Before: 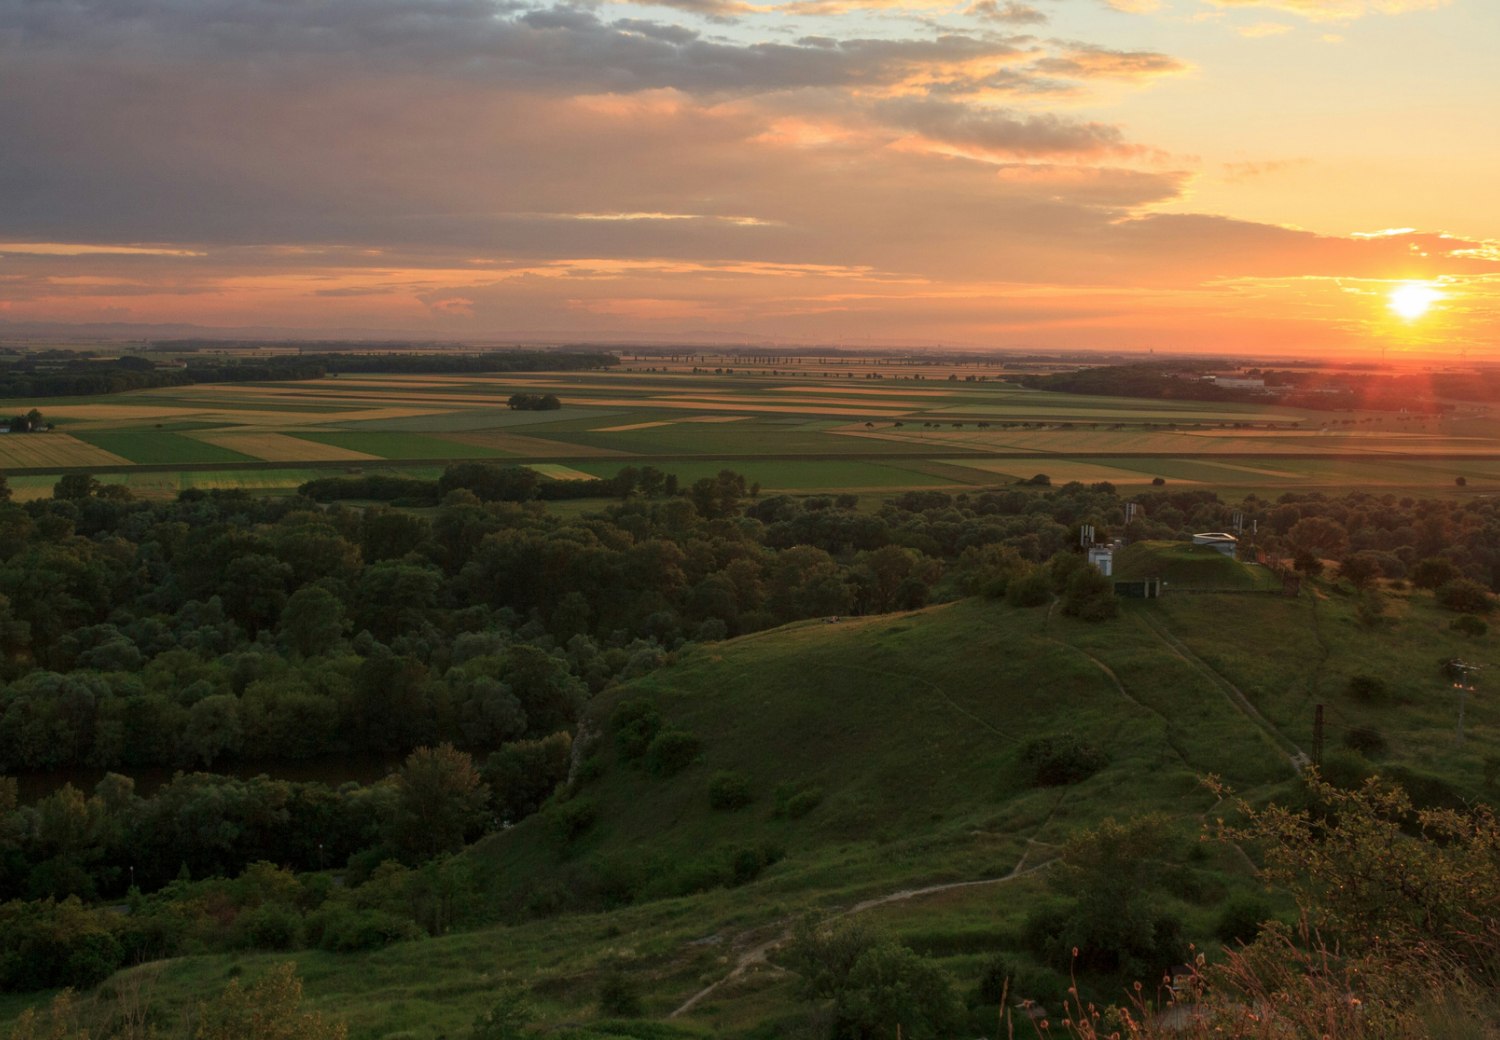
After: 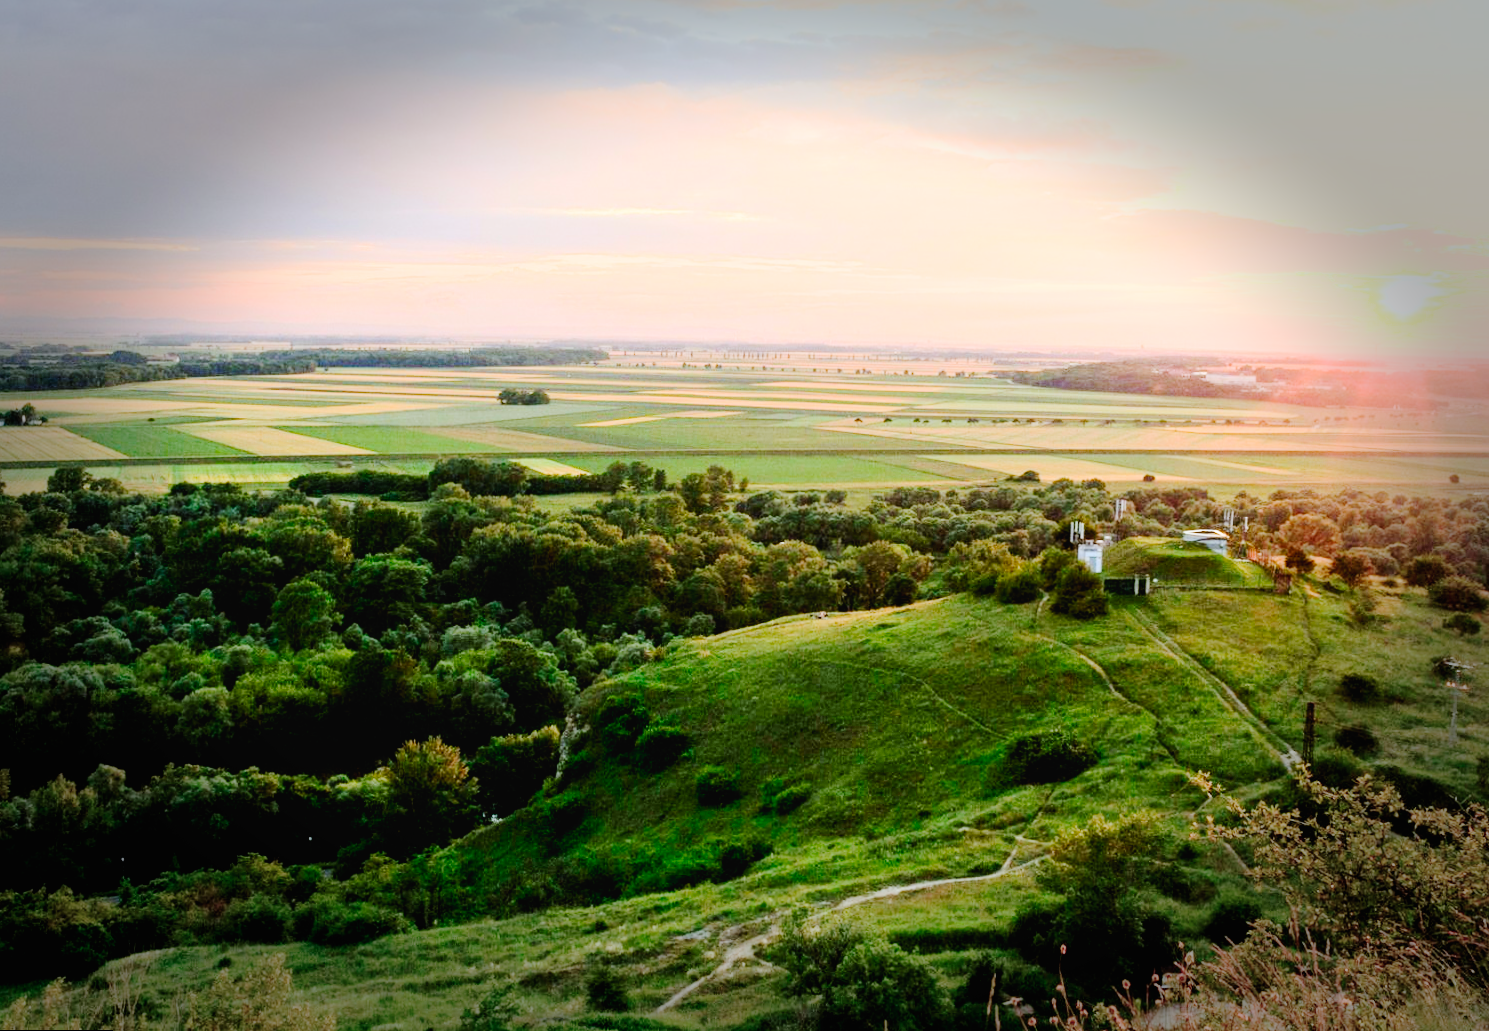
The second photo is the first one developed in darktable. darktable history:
vignetting: fall-off start 66.7%, fall-off radius 39.74%, brightness -0.576, saturation -0.258, automatic ratio true, width/height ratio 0.671, dithering 16-bit output
contrast brightness saturation: contrast 0.2, brightness 0.16, saturation 0.22
tone curve: curves: ch0 [(0, 0) (0.003, 0.019) (0.011, 0.021) (0.025, 0.023) (0.044, 0.026) (0.069, 0.037) (0.1, 0.059) (0.136, 0.088) (0.177, 0.138) (0.224, 0.199) (0.277, 0.279) (0.335, 0.376) (0.399, 0.481) (0.468, 0.581) (0.543, 0.658) (0.623, 0.735) (0.709, 0.8) (0.801, 0.861) (0.898, 0.928) (1, 1)], preserve colors none
filmic rgb: black relative exposure -7.65 EV, white relative exposure 4.56 EV, hardness 3.61
rotate and perspective: rotation 0.192°, lens shift (horizontal) -0.015, crop left 0.005, crop right 0.996, crop top 0.006, crop bottom 0.99
exposure: black level correction 0.005, exposure 2.084 EV, compensate highlight preservation false
color calibration: illuminant as shot in camera, x 0.358, y 0.373, temperature 4628.91 K
white balance: red 0.925, blue 1.046
